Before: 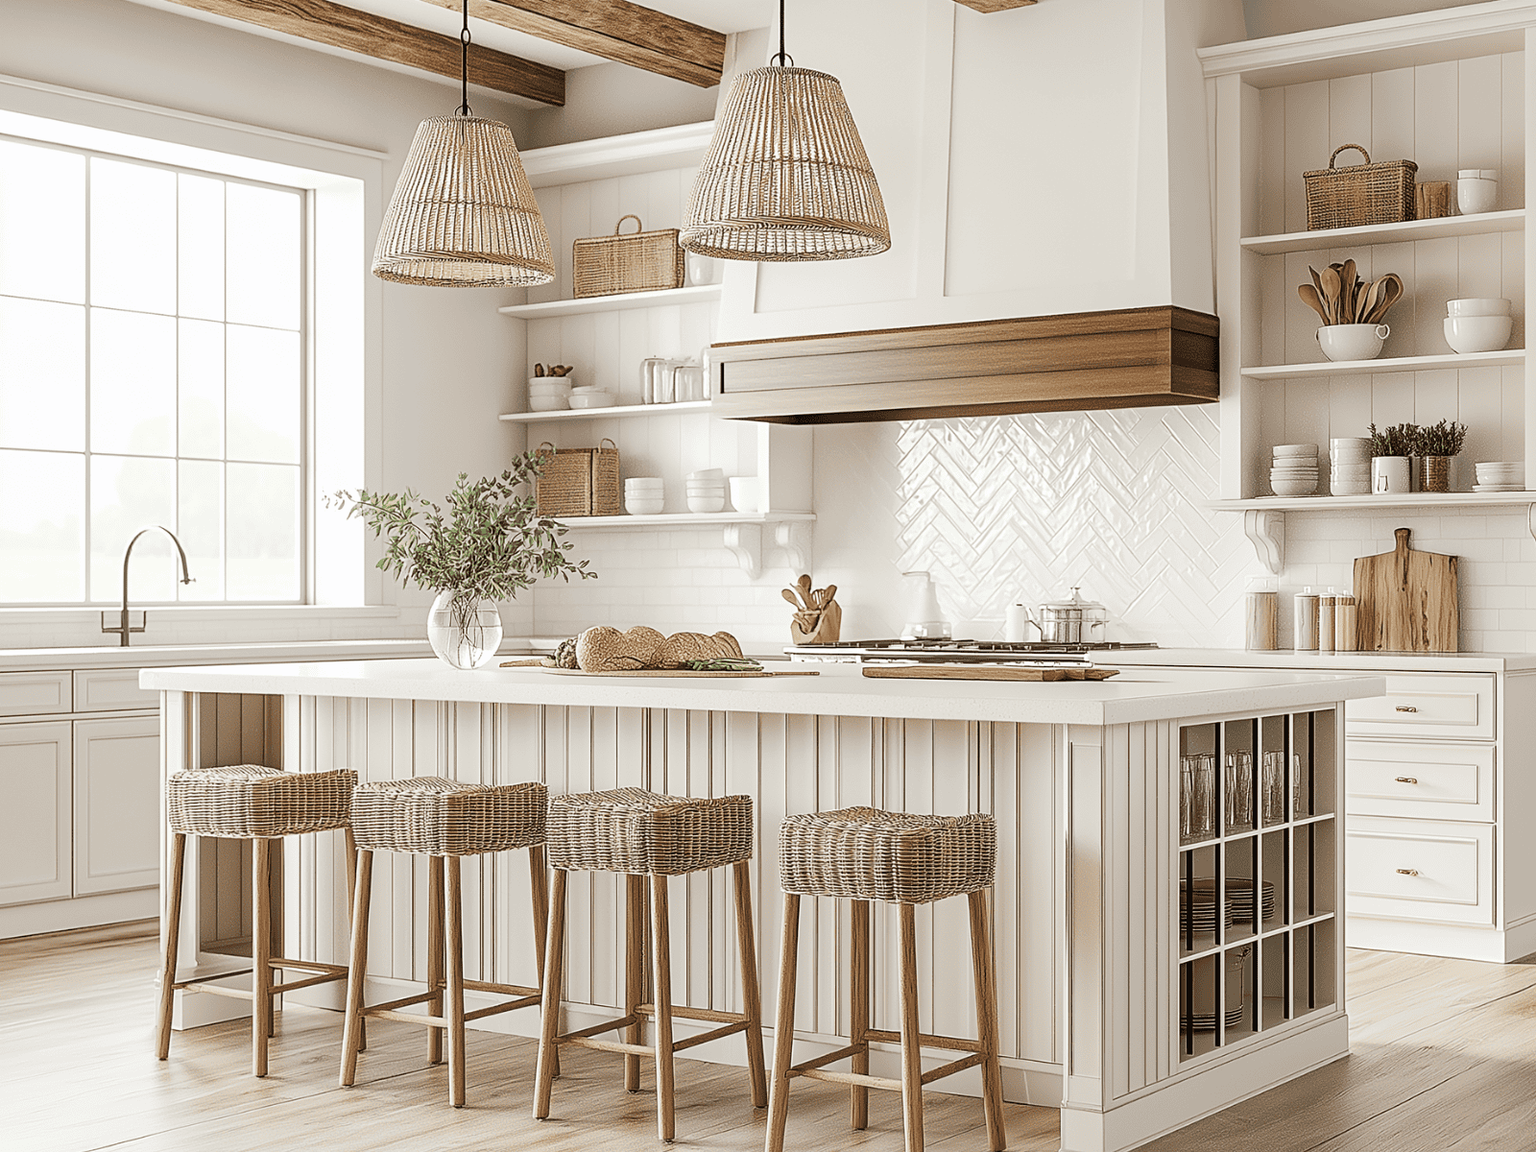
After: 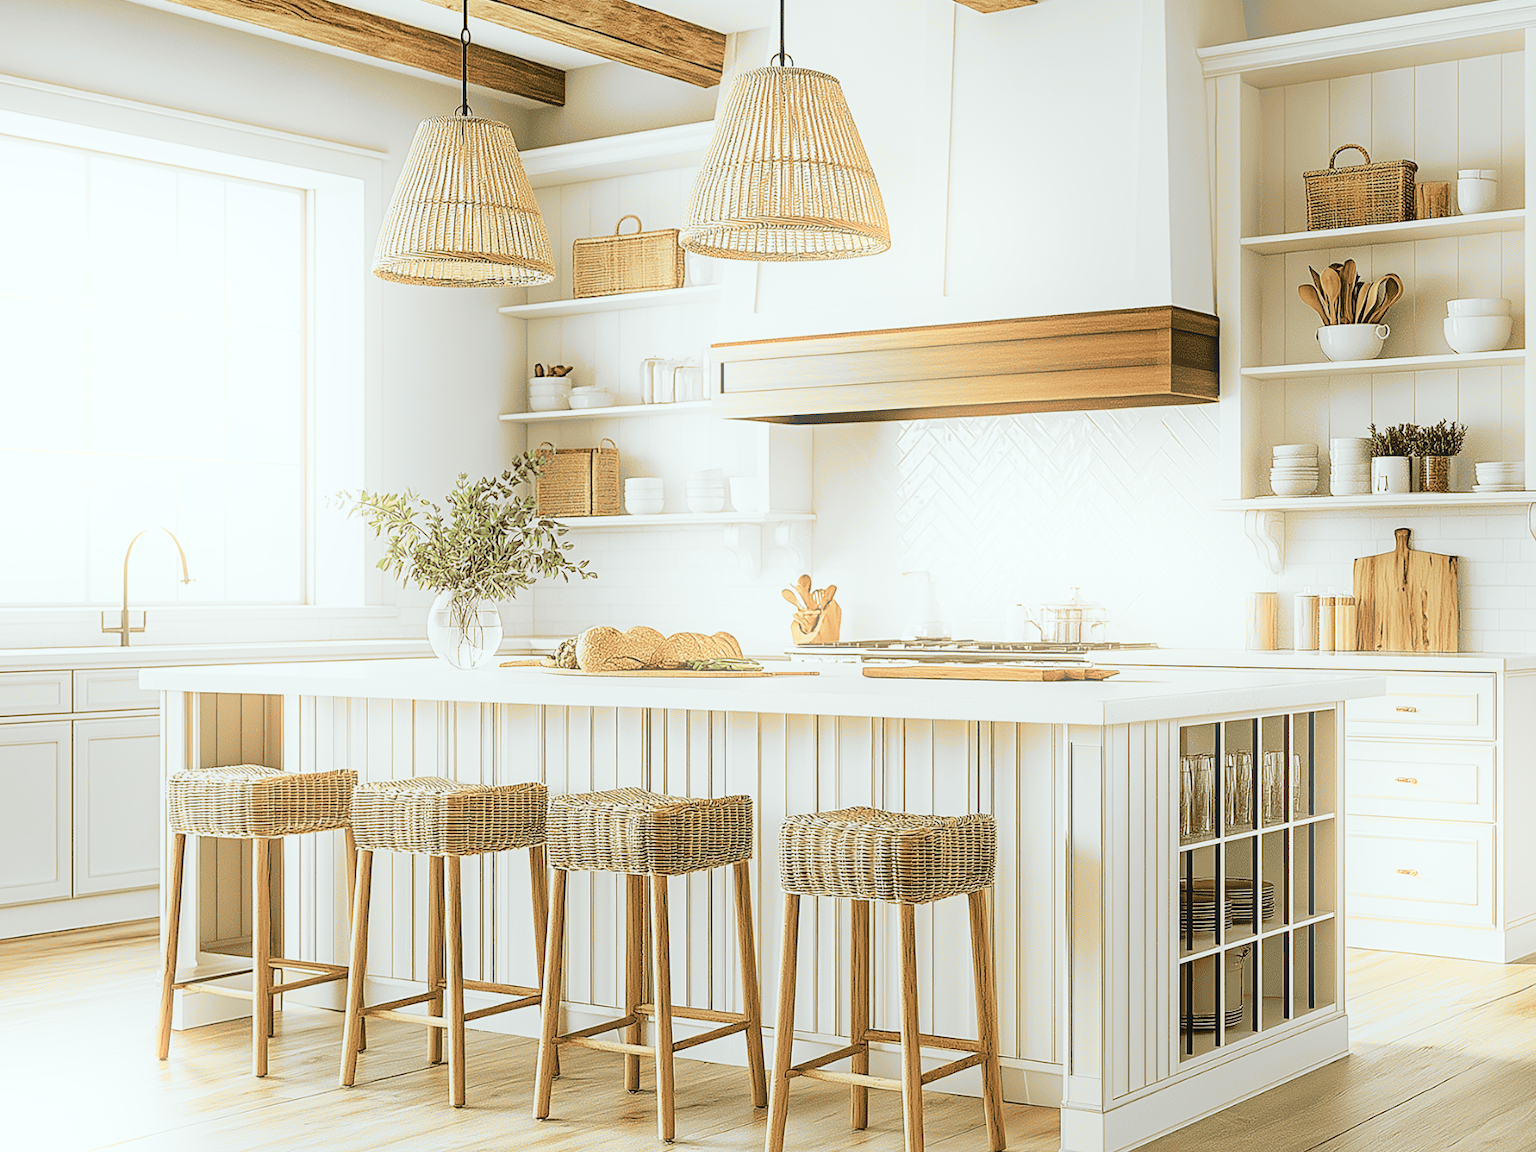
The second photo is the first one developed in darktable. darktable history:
local contrast: mode bilateral grid, contrast 100, coarseness 100, detail 91%, midtone range 0.2
contrast brightness saturation: saturation -0.05
bloom: size 15%, threshold 97%, strength 7%
tone curve: curves: ch0 [(0.001, 0.029) (0.084, 0.074) (0.162, 0.165) (0.304, 0.382) (0.466, 0.576) (0.654, 0.741) (0.848, 0.906) (0.984, 0.963)]; ch1 [(0, 0) (0.34, 0.235) (0.46, 0.46) (0.515, 0.502) (0.553, 0.567) (0.764, 0.815) (1, 1)]; ch2 [(0, 0) (0.44, 0.458) (0.479, 0.492) (0.524, 0.507) (0.547, 0.579) (0.673, 0.712) (1, 1)], color space Lab, independent channels, preserve colors none
